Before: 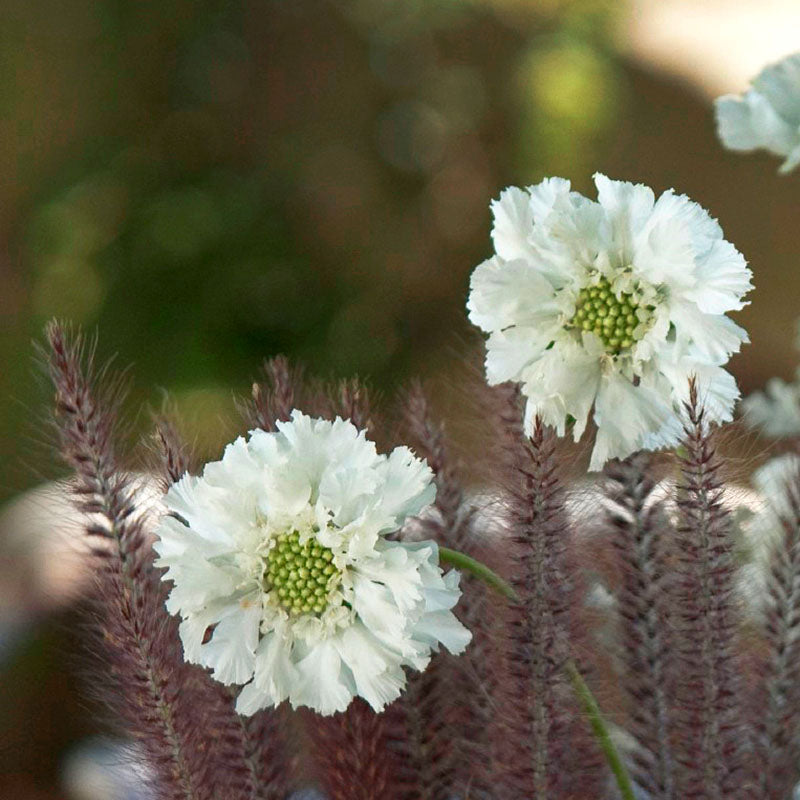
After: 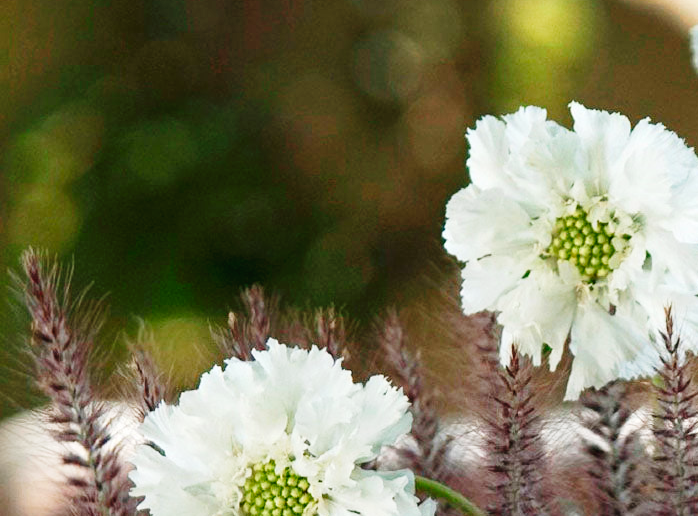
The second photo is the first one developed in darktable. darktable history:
tone curve: curves: ch0 [(0, 0) (0.003, 0.016) (0.011, 0.019) (0.025, 0.023) (0.044, 0.029) (0.069, 0.042) (0.1, 0.068) (0.136, 0.101) (0.177, 0.143) (0.224, 0.21) (0.277, 0.289) (0.335, 0.379) (0.399, 0.476) (0.468, 0.569) (0.543, 0.654) (0.623, 0.75) (0.709, 0.822) (0.801, 0.893) (0.898, 0.946) (1, 1)], preserve colors none
crop: left 3.015%, top 8.969%, right 9.647%, bottom 26.457%
